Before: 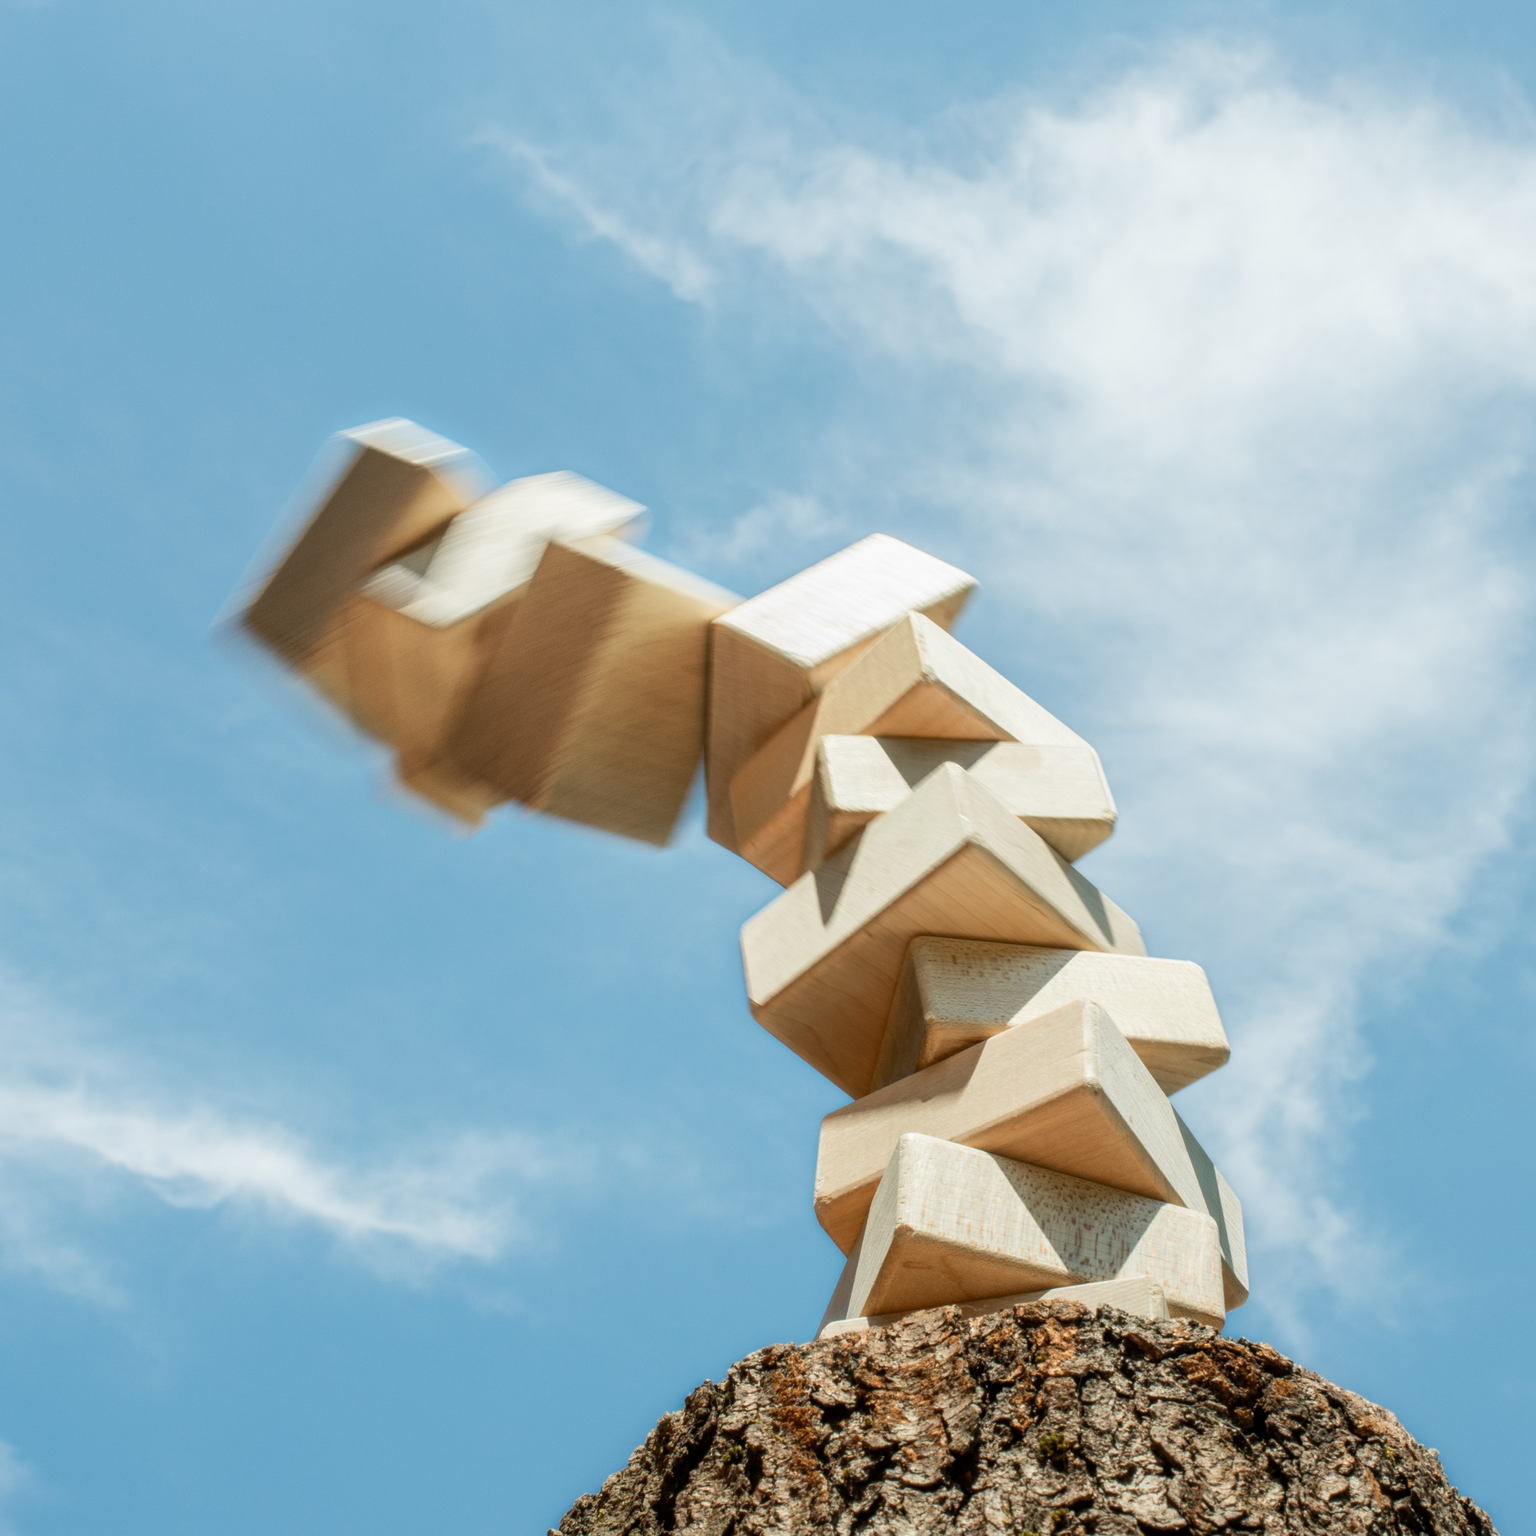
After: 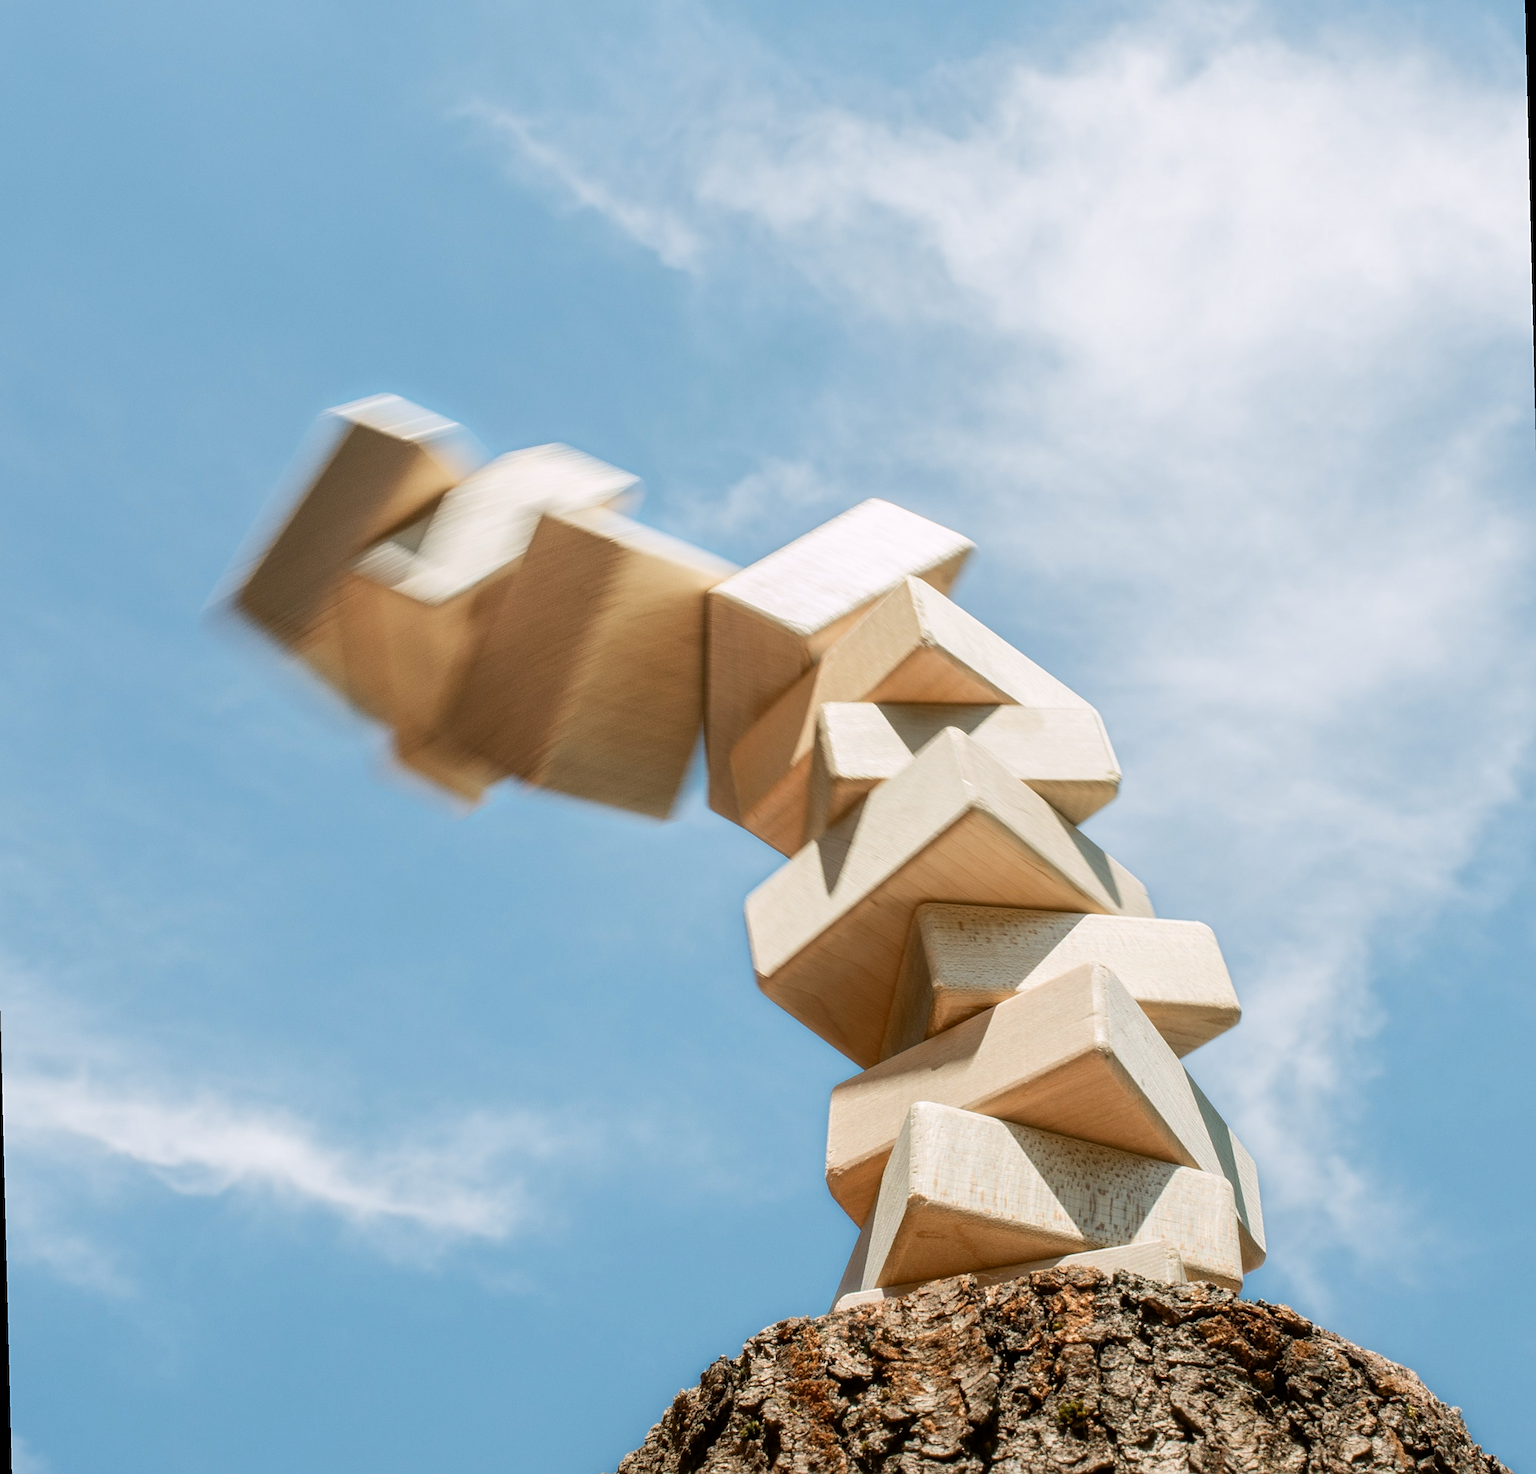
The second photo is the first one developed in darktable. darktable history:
tone equalizer: on, module defaults
sharpen: on, module defaults
color correction: highlights a* 3.12, highlights b* -1.55, shadows a* -0.101, shadows b* 2.52, saturation 0.98
rotate and perspective: rotation -1.42°, crop left 0.016, crop right 0.984, crop top 0.035, crop bottom 0.965
